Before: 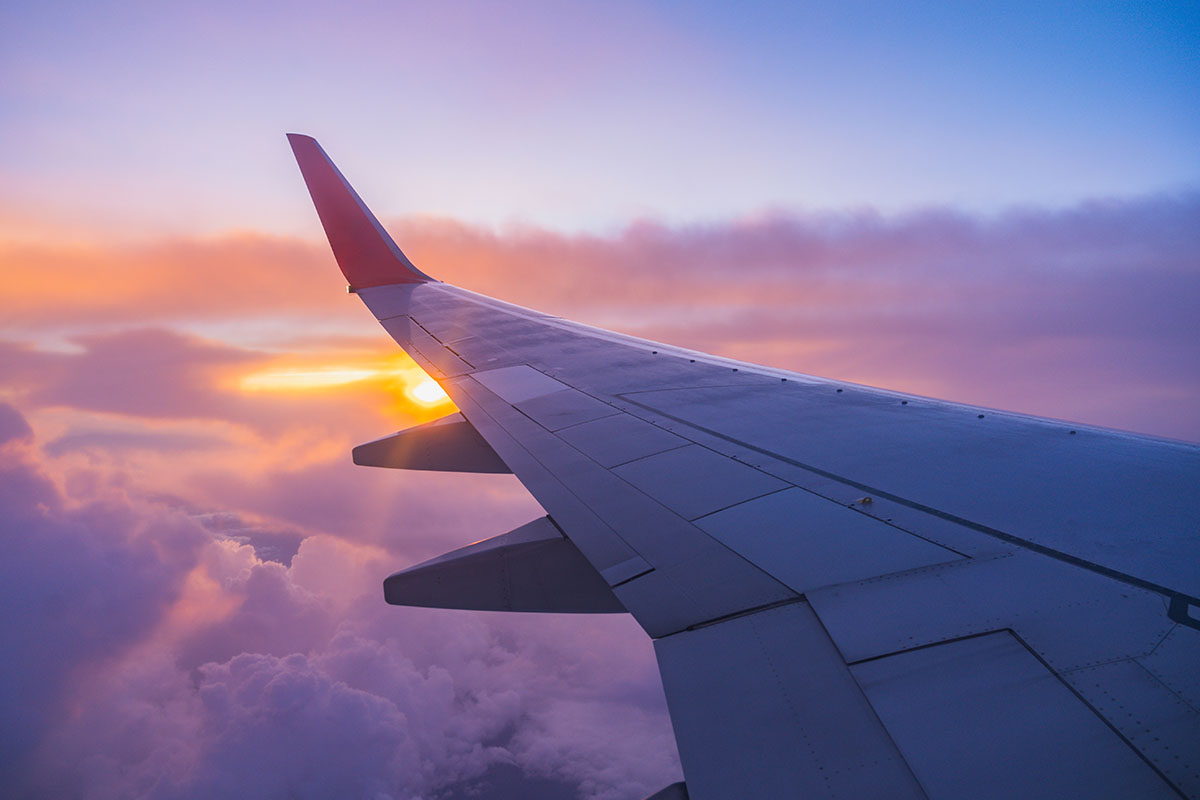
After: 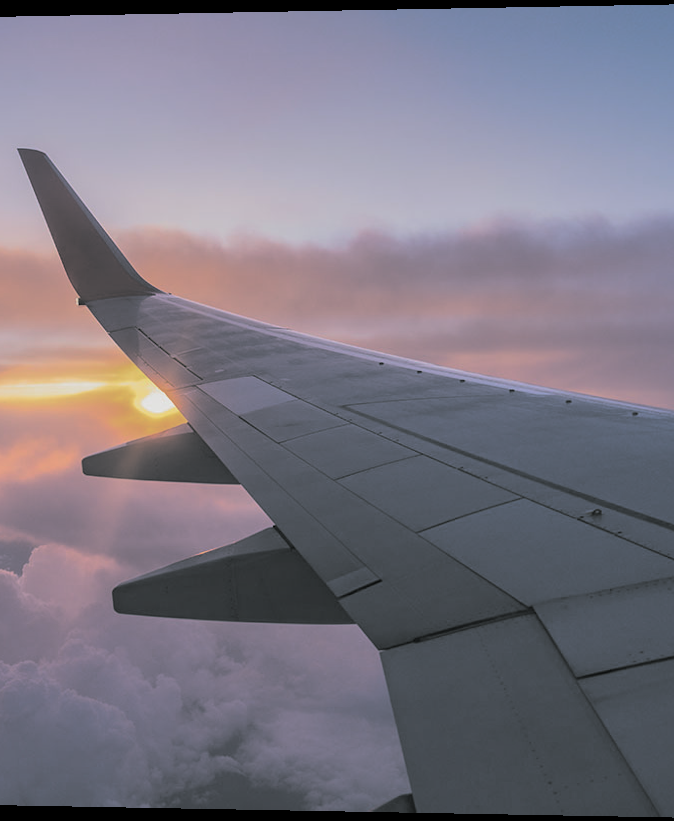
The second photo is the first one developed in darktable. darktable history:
crop: left 21.496%, right 22.254%
rotate and perspective: lens shift (horizontal) -0.055, automatic cropping off
split-toning: shadows › hue 190.8°, shadows › saturation 0.05, highlights › hue 54°, highlights › saturation 0.05, compress 0%
graduated density: on, module defaults
